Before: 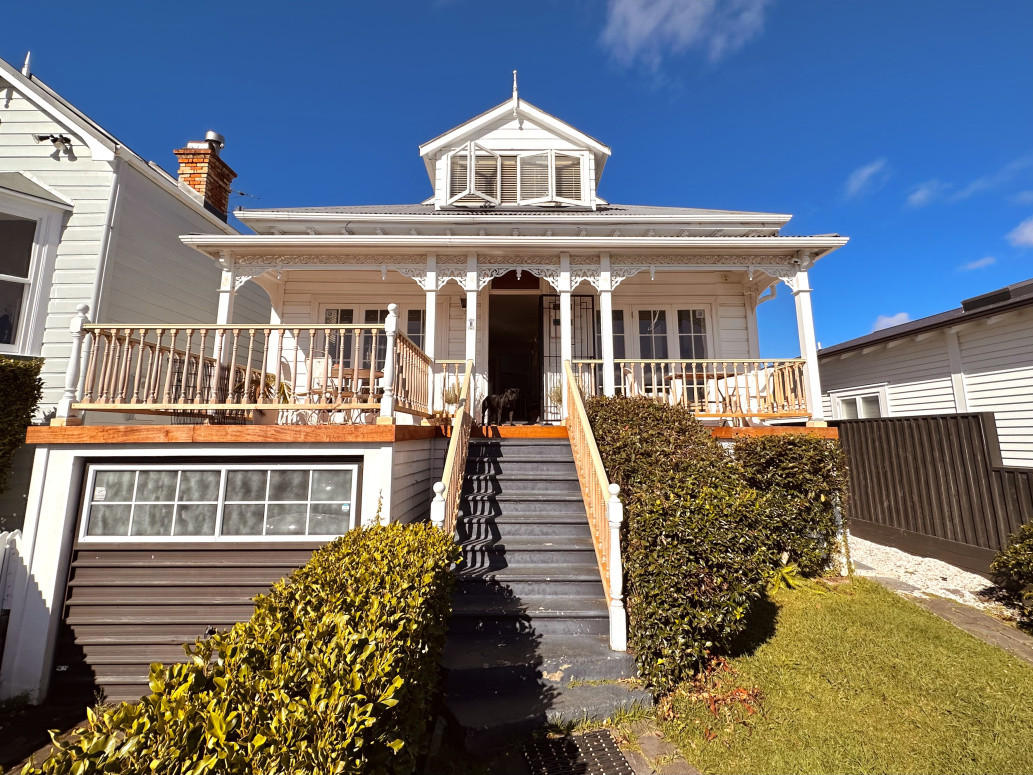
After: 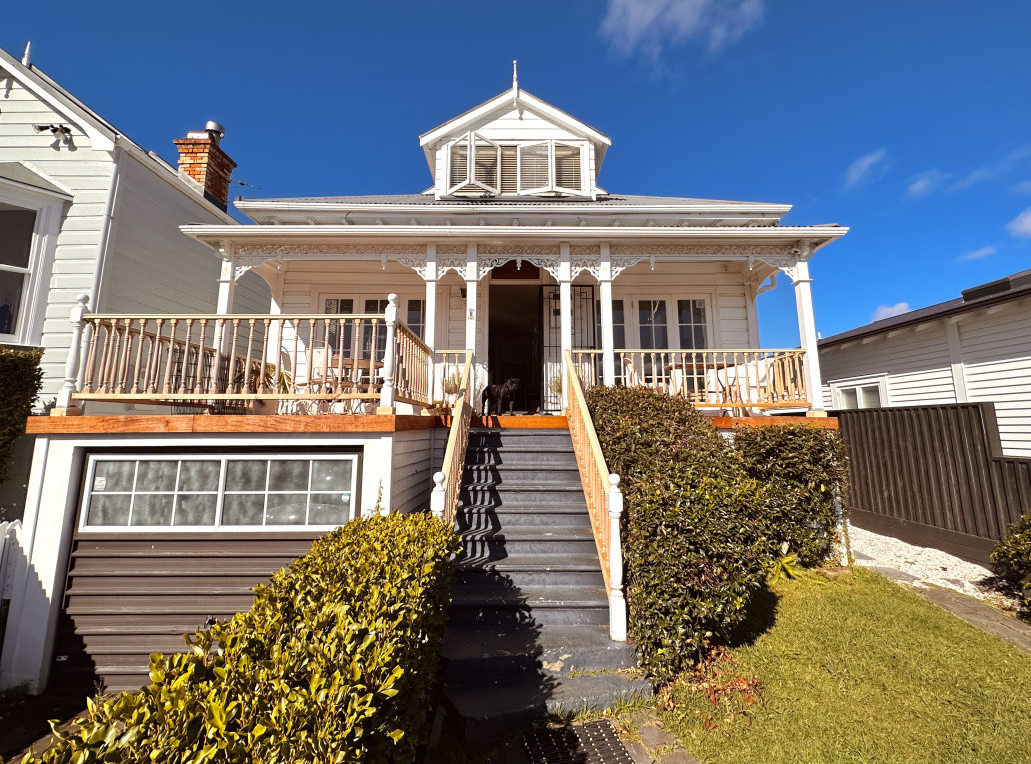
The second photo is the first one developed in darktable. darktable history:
crop: top 1.297%, right 0.097%
